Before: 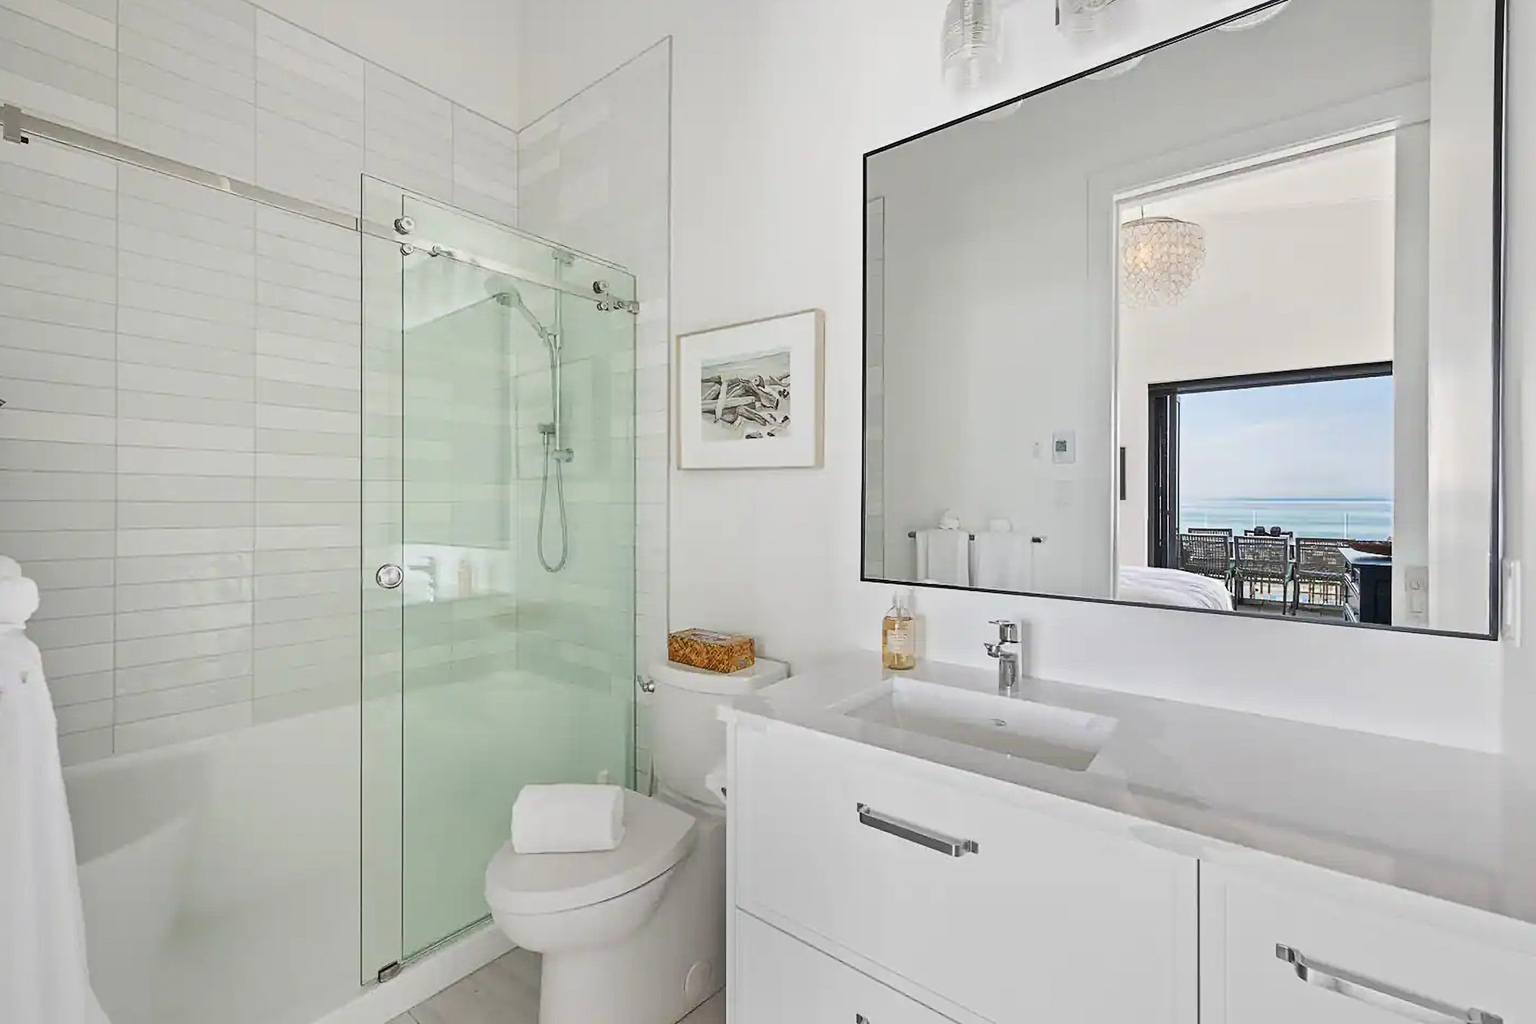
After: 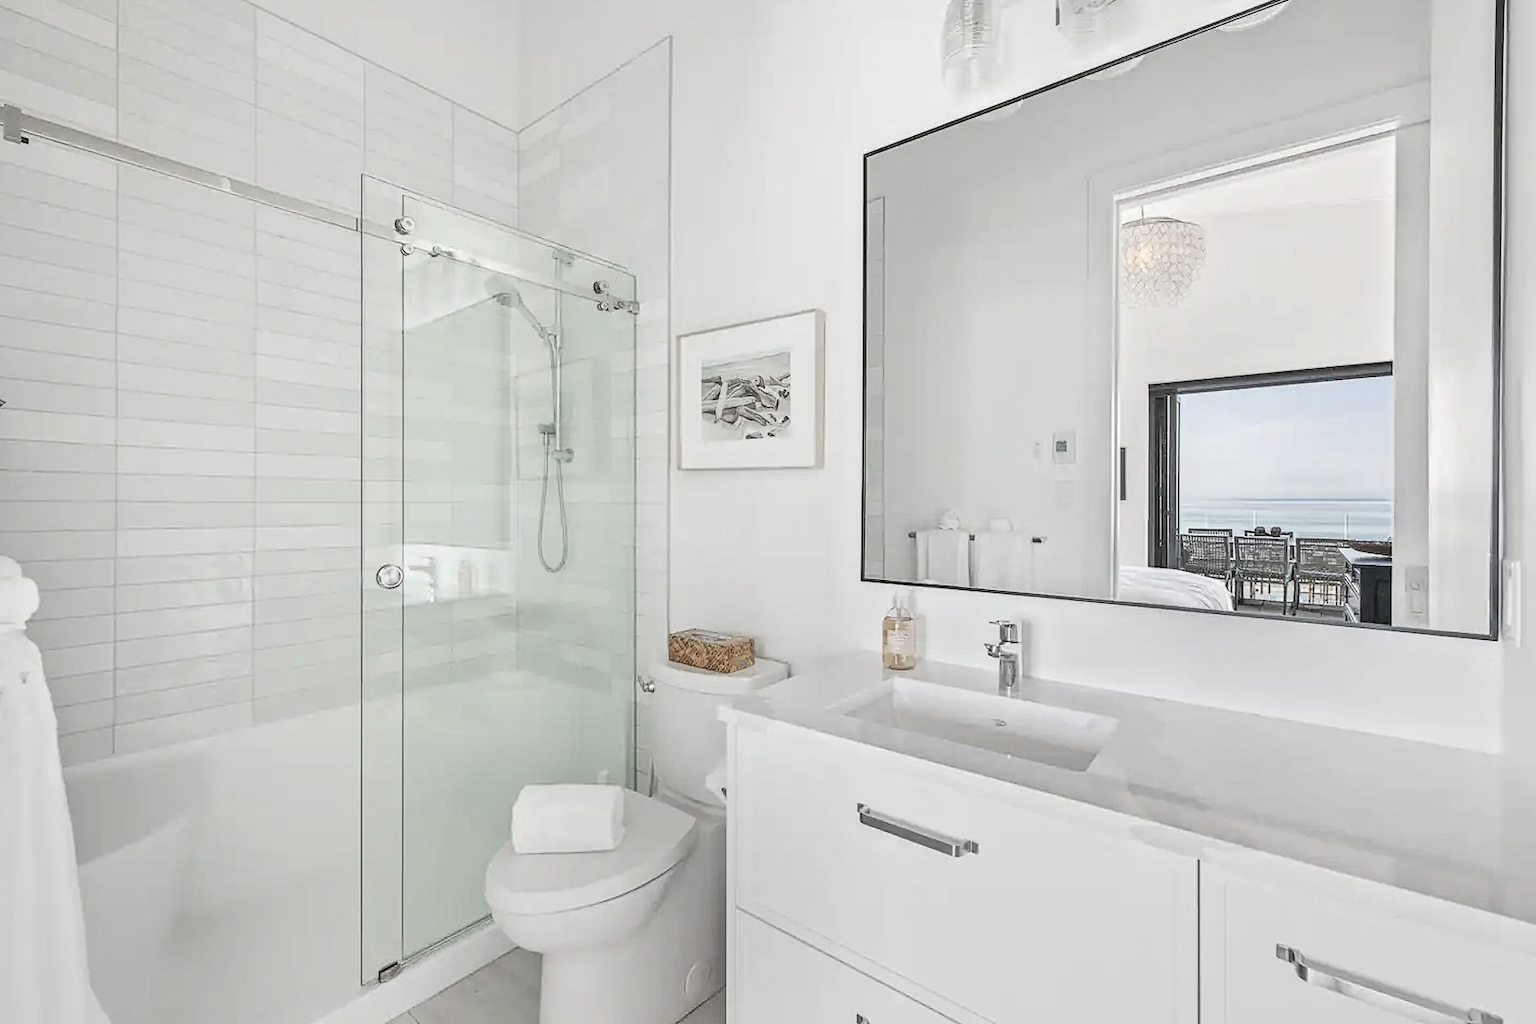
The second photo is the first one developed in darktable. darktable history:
contrast brightness saturation: brightness 0.18, saturation -0.5
local contrast: on, module defaults
